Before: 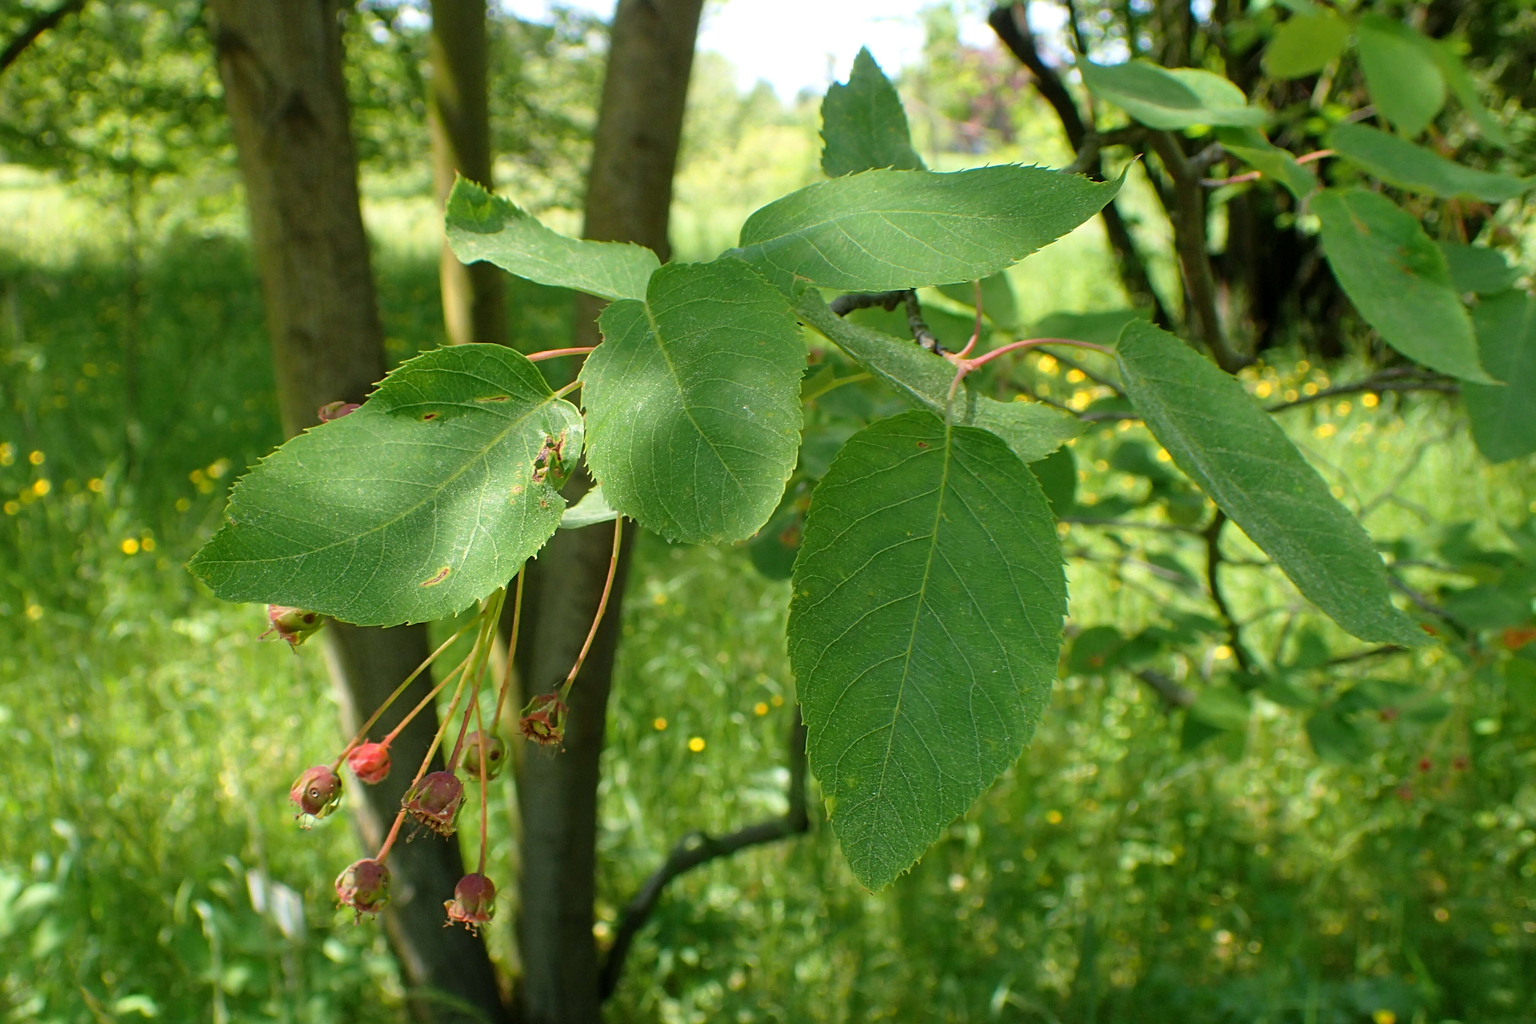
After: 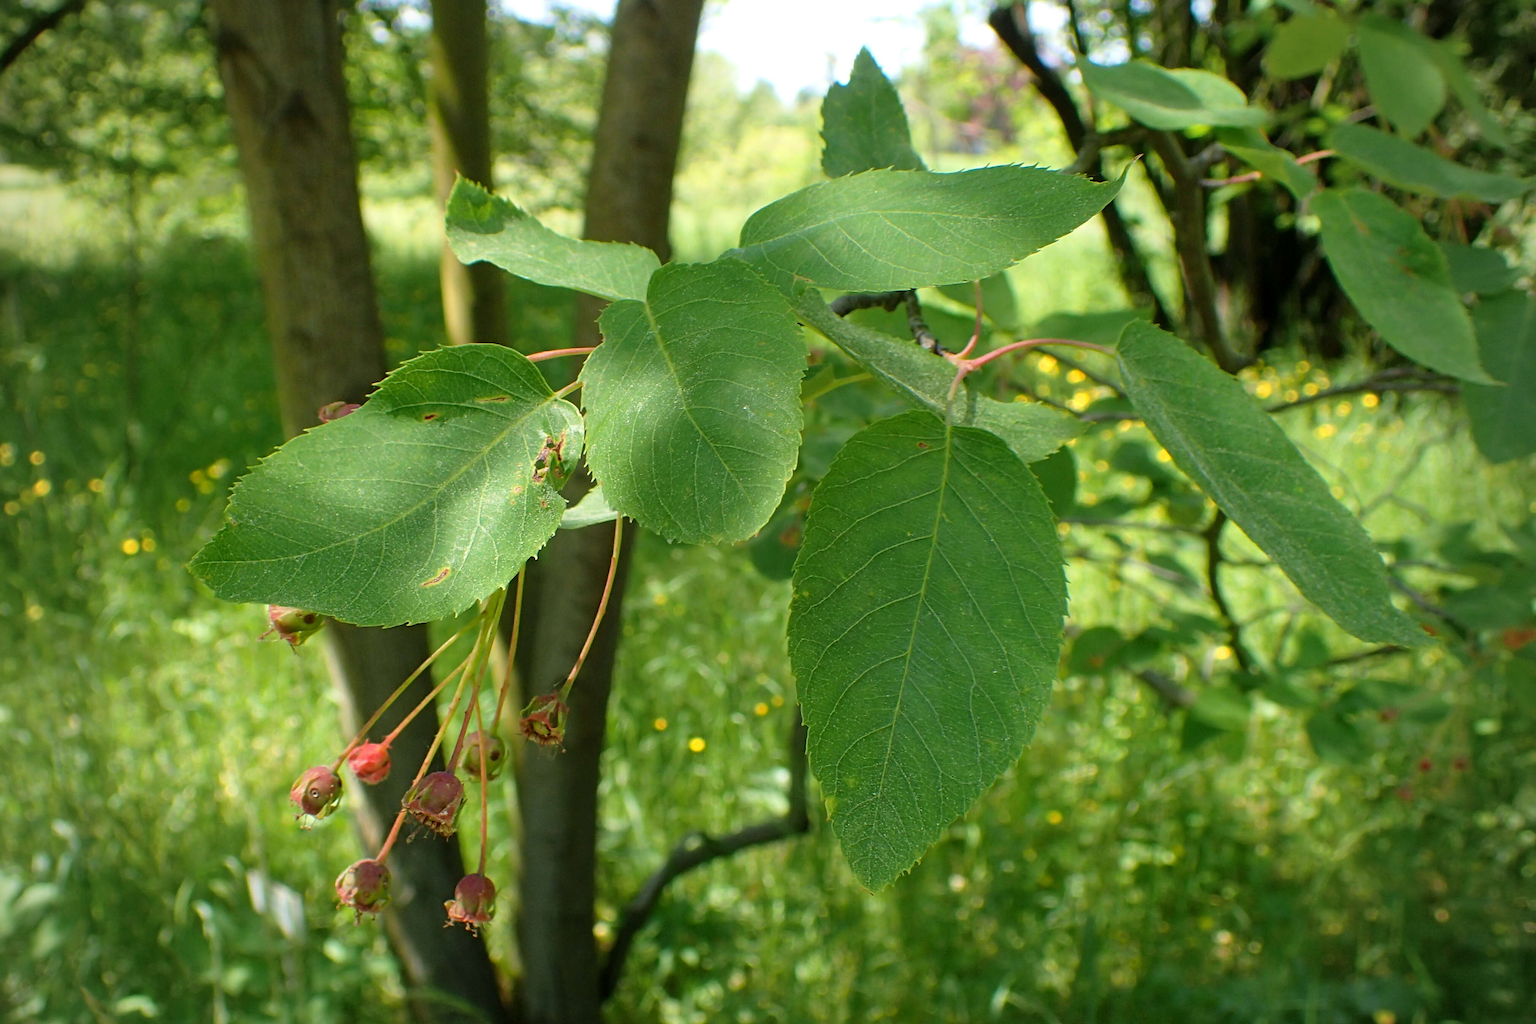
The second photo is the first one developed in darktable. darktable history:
vignetting: fall-off start 74.39%, fall-off radius 66.06%, brightness -0.577, saturation -0.253
